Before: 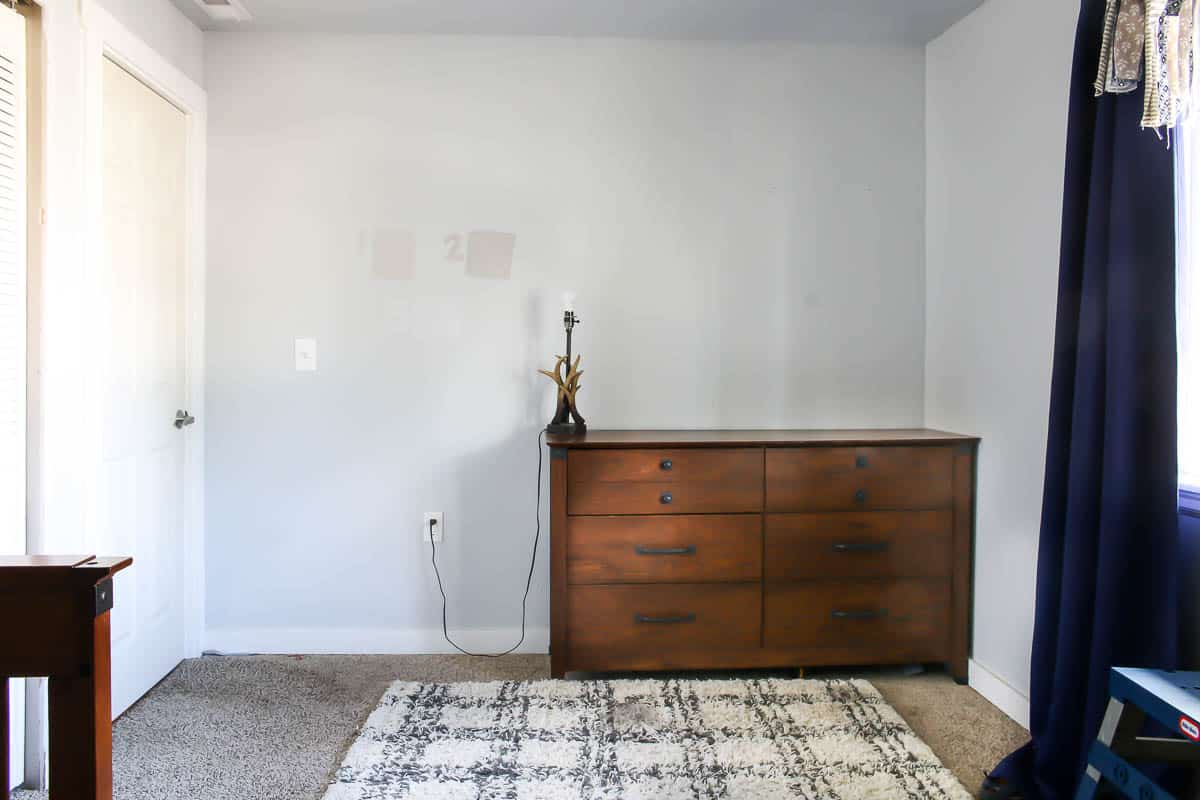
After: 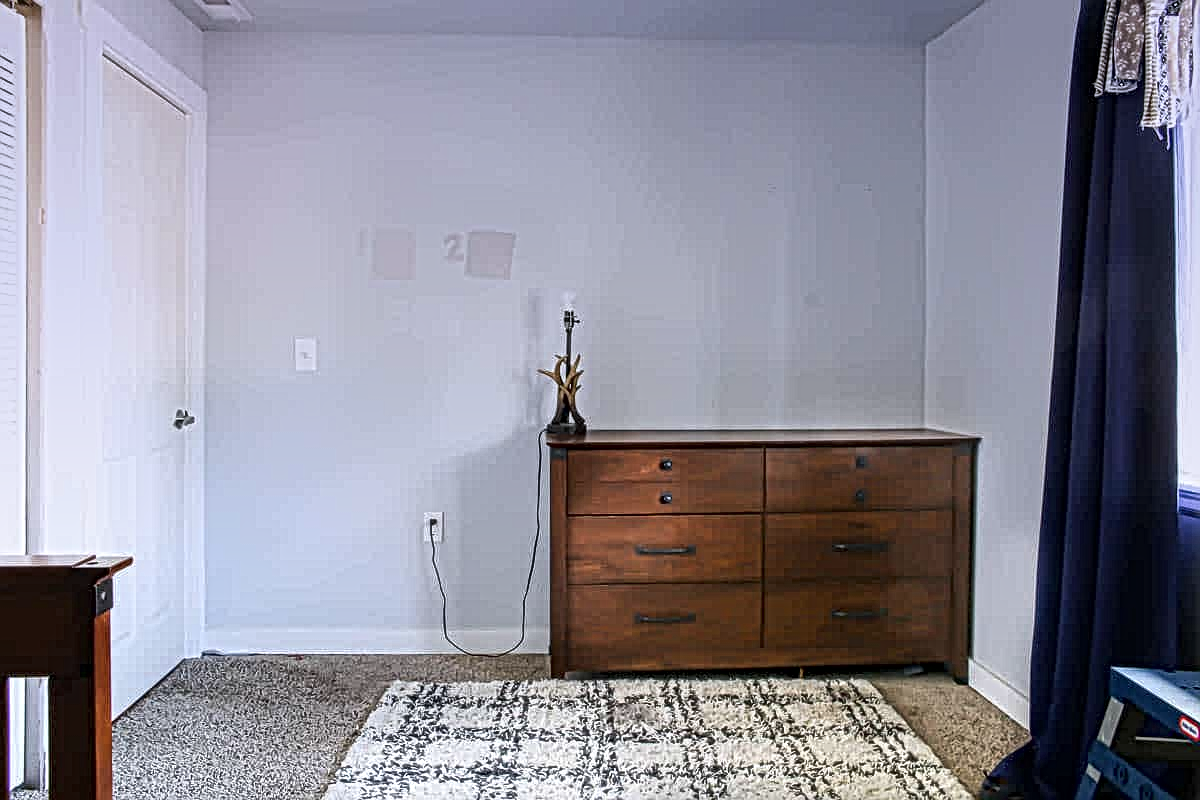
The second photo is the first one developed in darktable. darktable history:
graduated density: hue 238.83°, saturation 50%
local contrast: mode bilateral grid, contrast 20, coarseness 3, detail 300%, midtone range 0.2
